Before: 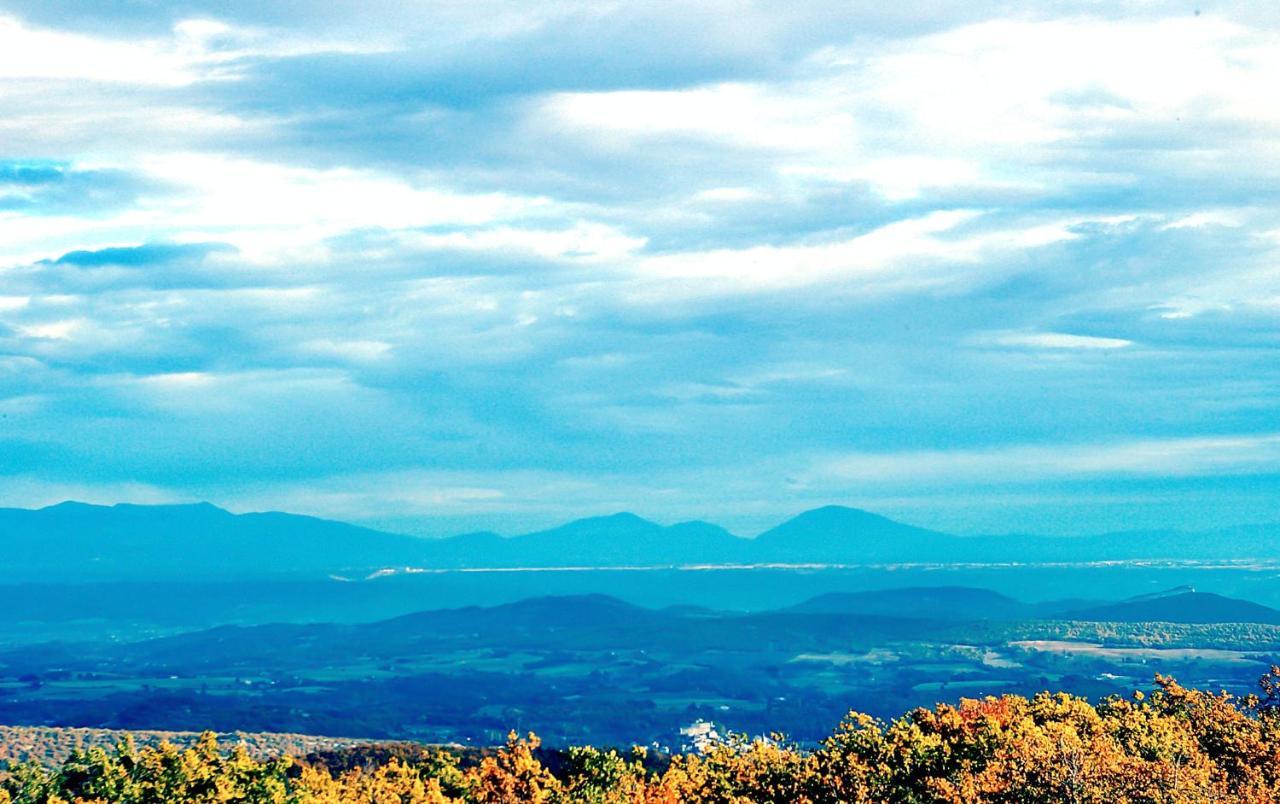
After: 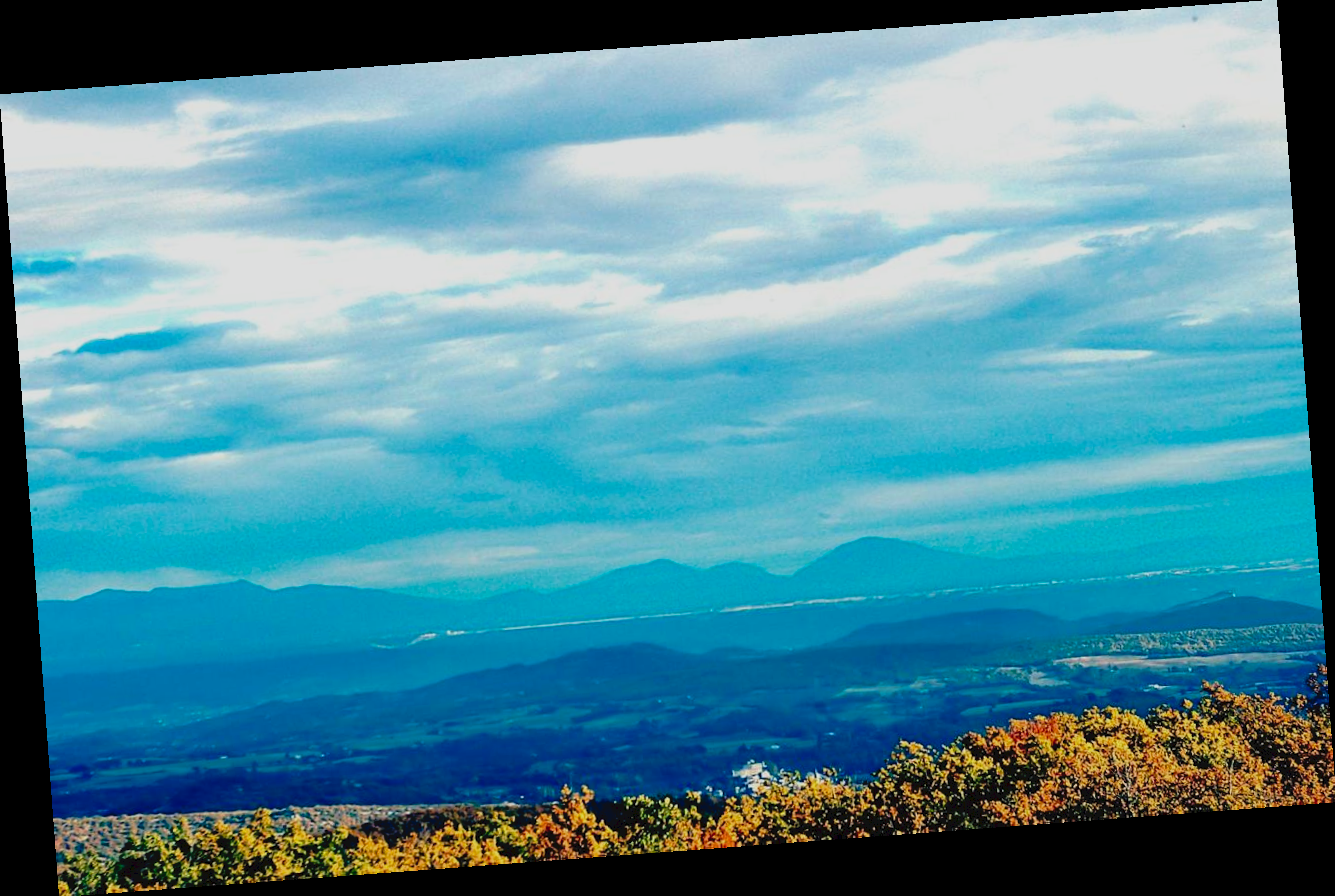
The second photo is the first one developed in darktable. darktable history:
rotate and perspective: rotation -4.25°, automatic cropping off
tone curve: curves: ch0 [(0, 0) (0.003, 0.047) (0.011, 0.047) (0.025, 0.047) (0.044, 0.049) (0.069, 0.051) (0.1, 0.062) (0.136, 0.086) (0.177, 0.125) (0.224, 0.178) (0.277, 0.246) (0.335, 0.324) (0.399, 0.407) (0.468, 0.48) (0.543, 0.57) (0.623, 0.675) (0.709, 0.772) (0.801, 0.876) (0.898, 0.963) (1, 1)], preserve colors none
exposure: black level correction 0, exposure -0.766 EV, compensate highlight preservation false
